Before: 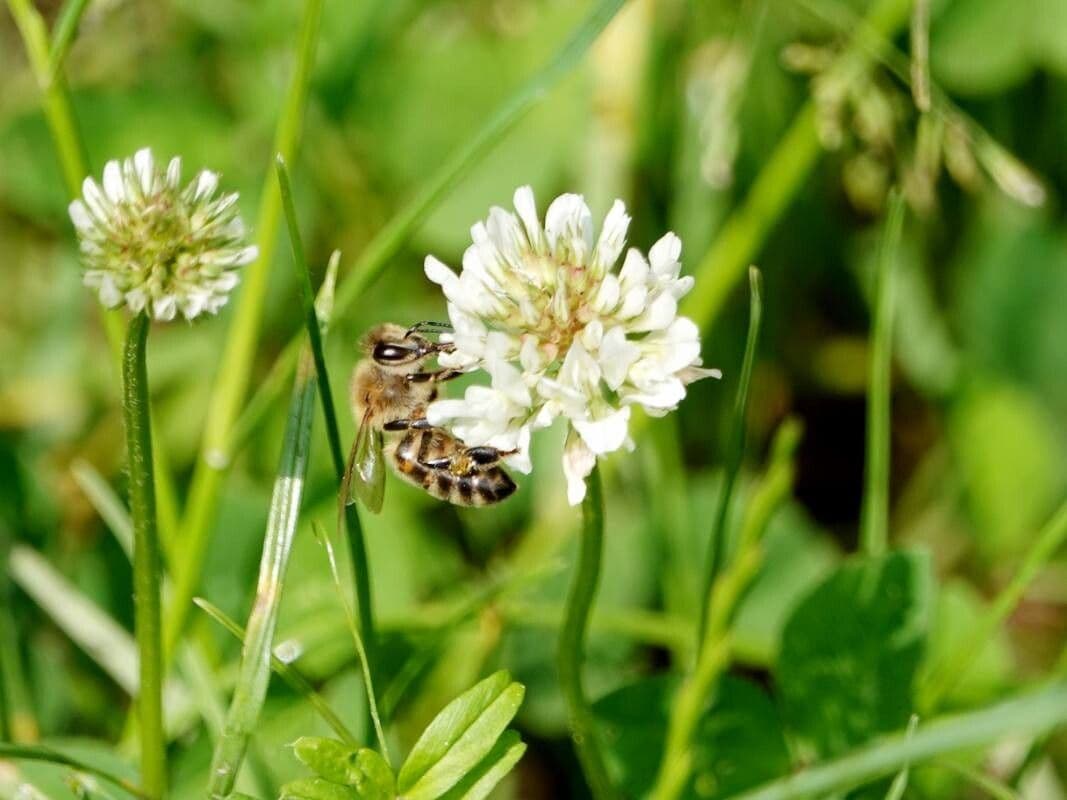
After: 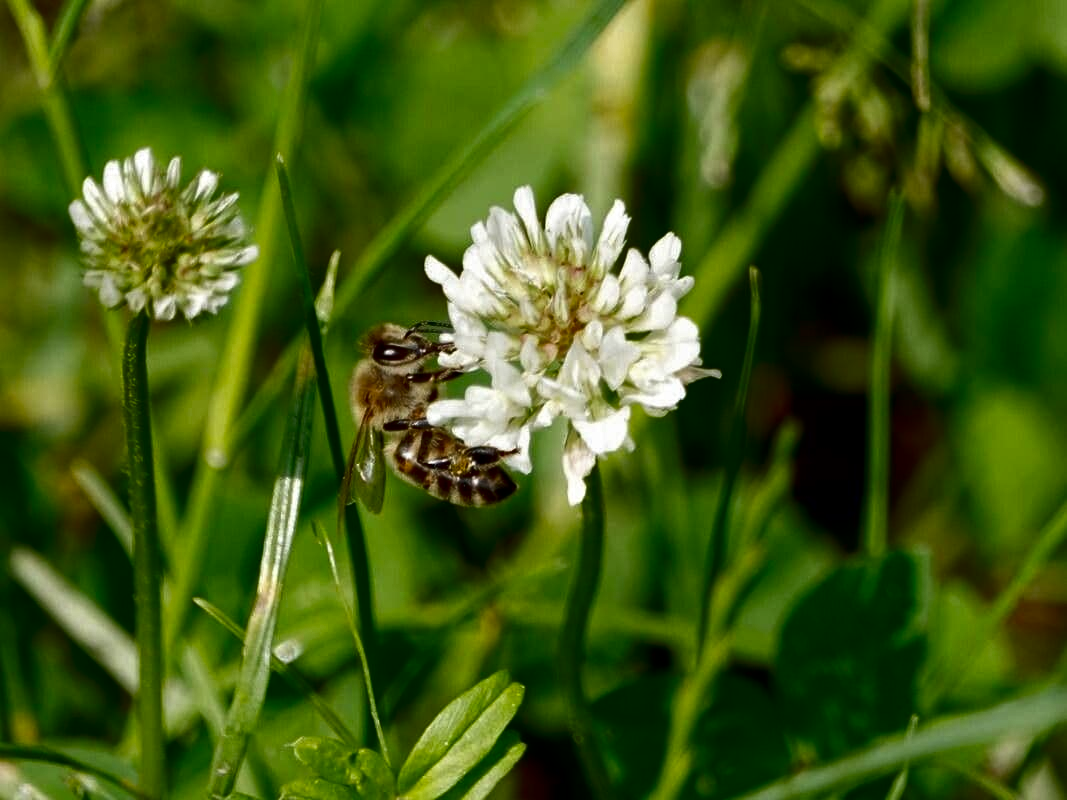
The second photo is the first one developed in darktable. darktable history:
contrast brightness saturation: brightness -0.52
color contrast: green-magenta contrast 0.96
tone equalizer: on, module defaults
